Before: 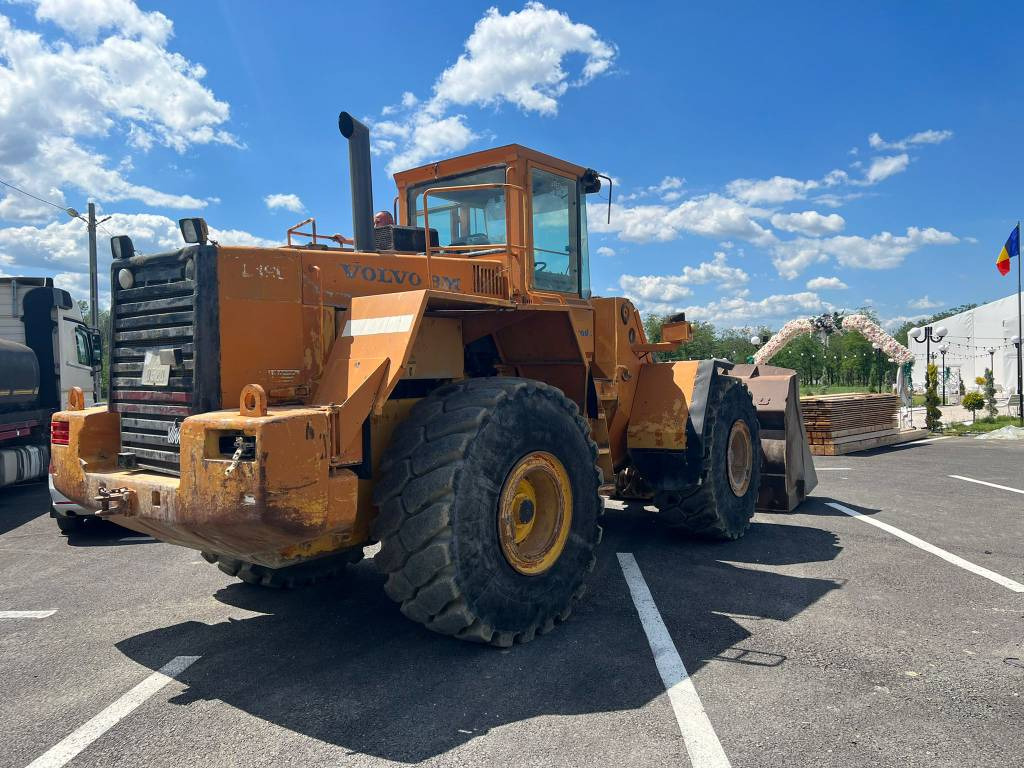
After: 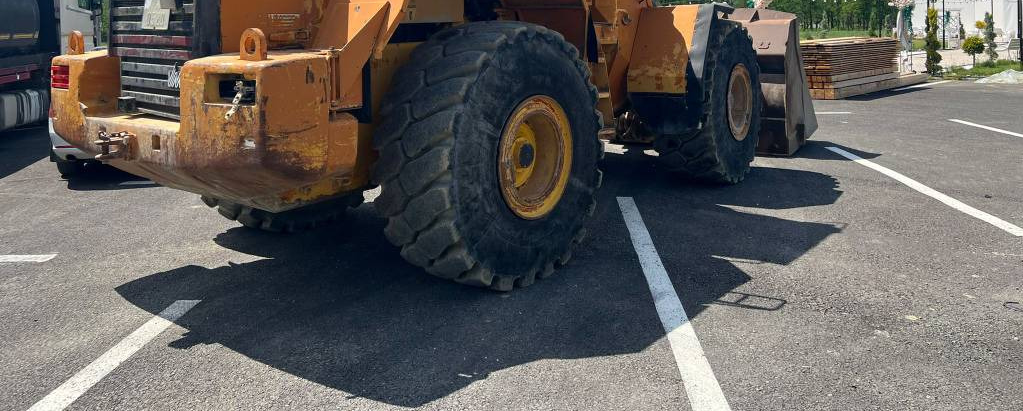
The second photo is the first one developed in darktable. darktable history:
crop and rotate: top 46.437%, right 0.077%
